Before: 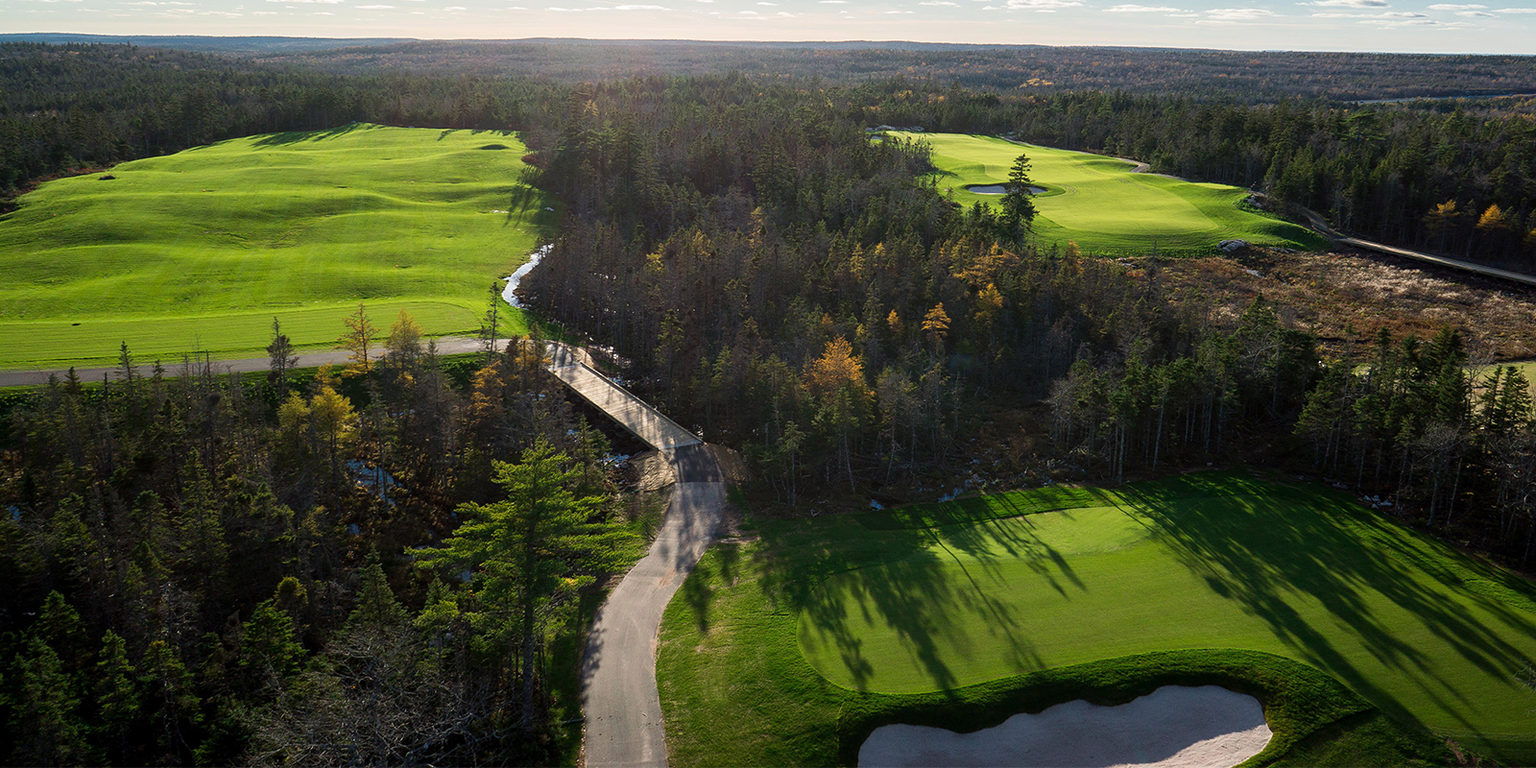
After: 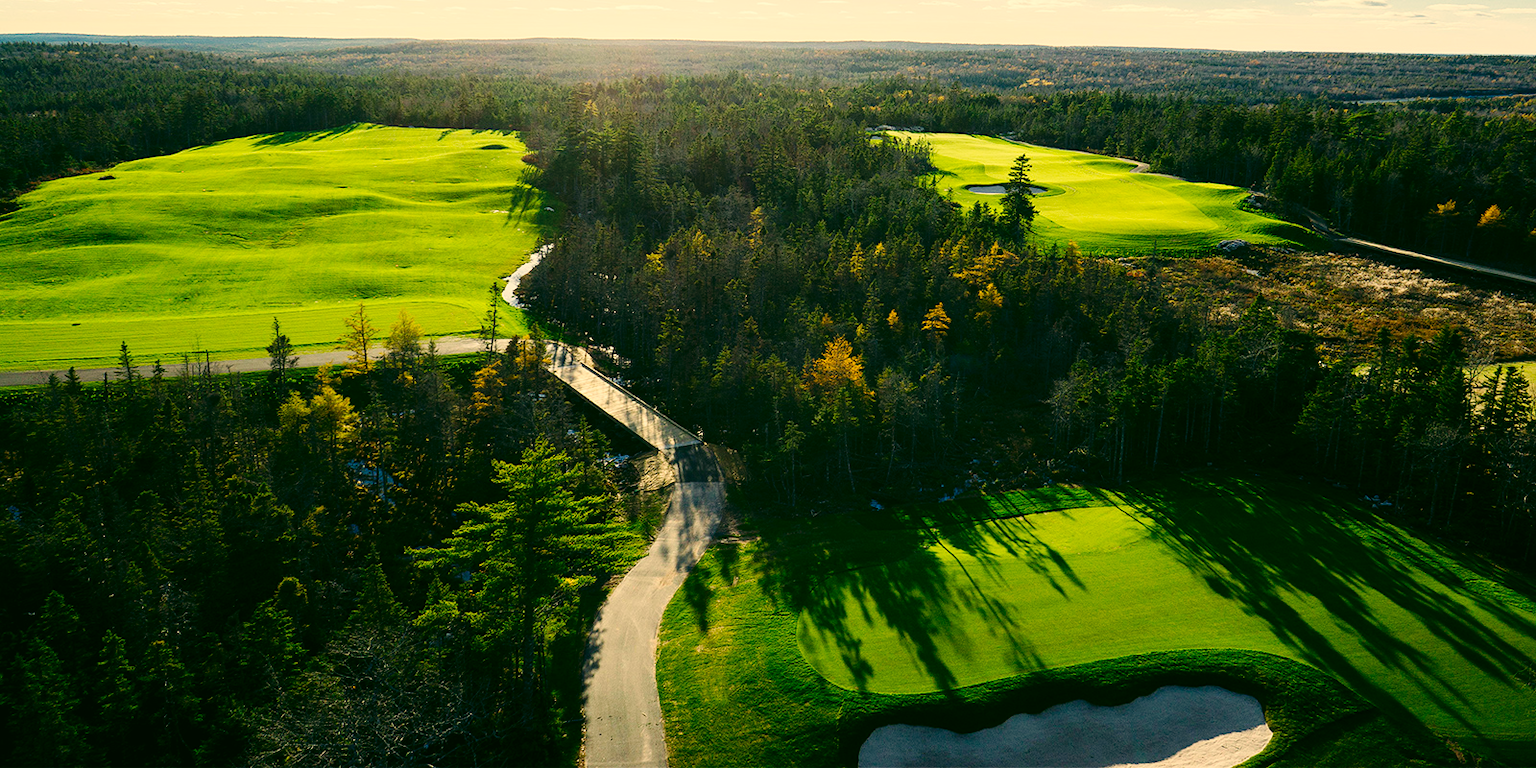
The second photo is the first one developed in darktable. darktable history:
base curve: curves: ch0 [(0, 0) (0.036, 0.025) (0.121, 0.166) (0.206, 0.329) (0.605, 0.79) (1, 1)], preserve colors none
color correction: highlights a* 5.06, highlights b* 24.21, shadows a* -15.71, shadows b* 3.98
